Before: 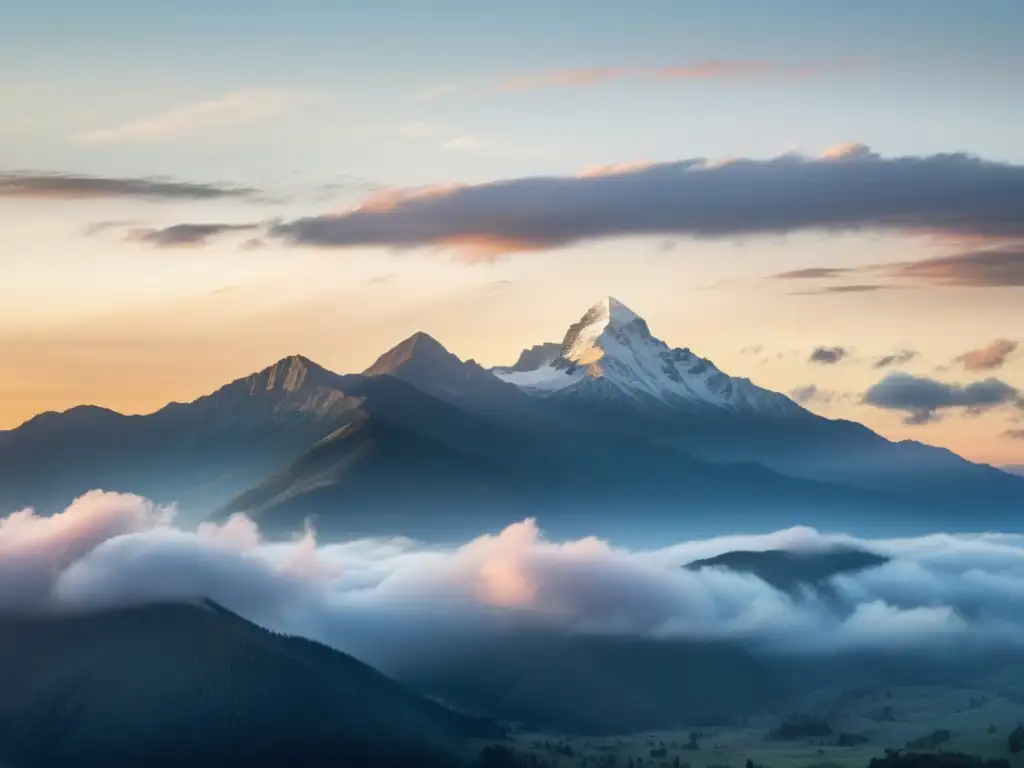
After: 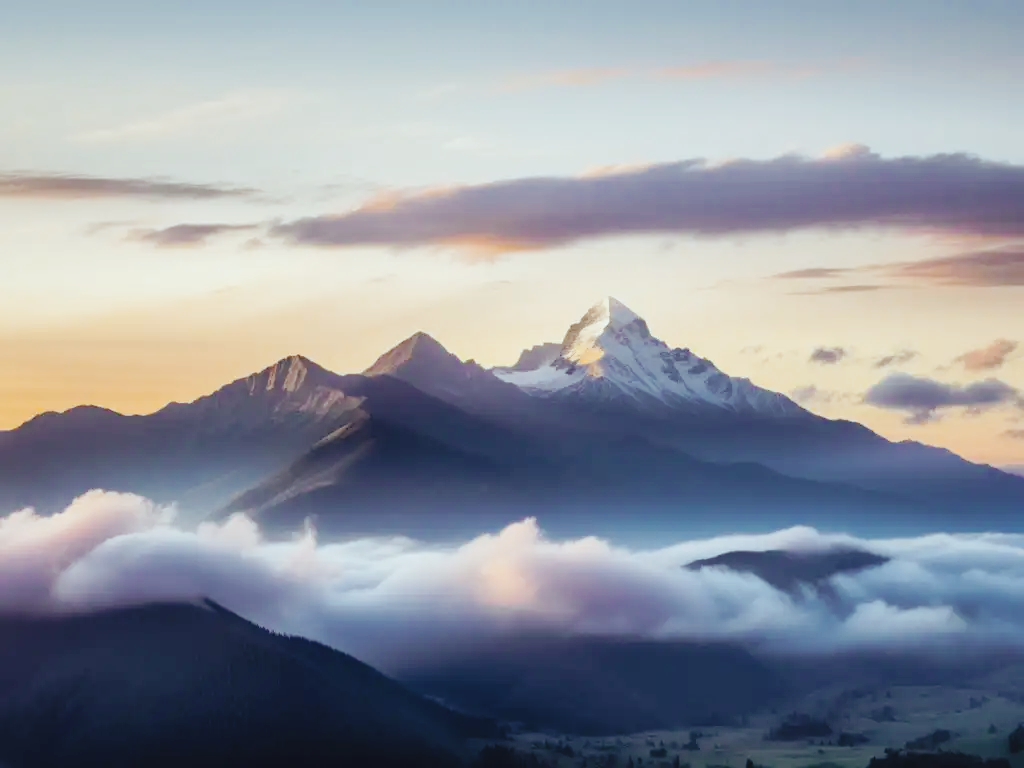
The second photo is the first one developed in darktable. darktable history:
tone curve: curves: ch0 [(0, 0) (0.003, 0.044) (0.011, 0.045) (0.025, 0.048) (0.044, 0.051) (0.069, 0.065) (0.1, 0.08) (0.136, 0.108) (0.177, 0.152) (0.224, 0.216) (0.277, 0.305) (0.335, 0.392) (0.399, 0.481) (0.468, 0.579) (0.543, 0.658) (0.623, 0.729) (0.709, 0.8) (0.801, 0.867) (0.898, 0.93) (1, 1)], preserve colors none
color look up table: target L [94.96, 87.9, 85.96, 78.31, 74.36, 52.58, 58.43, 57.8, 48.7, 45.55, 25.52, 8.802, 200.32, 88.91, 68.54, 69.46, 65.47, 48.22, 48.43, 43.68, 36.72, 32.99, 28.53, 23.03, 13.64, 88.26, 72.09, 63.69, 65.59, 57.95, 48.07, 52.48, 53.53, 43.89, 35.53, 35.31, 30.36, 36.17, 28.92, 9.28, 2.58, 84.85, 86.08, 74.77, 63.61, 52.35, 51.13, 36.92, 35.65], target a [-9.055, -7.592, -33.31, -58.05, -68.3, -48.02, -23.29, -40.06, -13.98, -37.8, -18.31, -9.307, 0, 5.148, 33.15, 31.35, 7.087, 65.96, 33.76, 62.49, 42.74, 5.179, 7.094, 31.69, 21.57, 19.17, 46.51, 73.3, 49.33, 2.413, 18.37, 62.35, 90.15, 46.81, 42.06, 32.84, 33.4, 55.46, 47.4, 33.78, 14, -39.48, -20.21, -29.56, -15.41, -21.16, 0.632, -6.552, -16.73], target b [24.17, 83.7, 70.1, 20.92, 42.58, 42.13, 18.1, 1.564, 42.92, 27.34, 18.42, 6.614, 0, 2.691, 7.769, 40.79, 43.47, 39.92, 44.56, 22.76, 9.065, 30.78, 8.769, 25.43, 12.38, -9.413, -18.78, -52.62, -47.66, 1.373, -69.98, -38.75, -69.71, -5.256, -53.98, -22.31, -1.768, -49.7, -72.24, -41.42, -7.314, -16, -9.331, -29, -42.89, -21.46, -29.84, -27.82, -7.853], num patches 49
